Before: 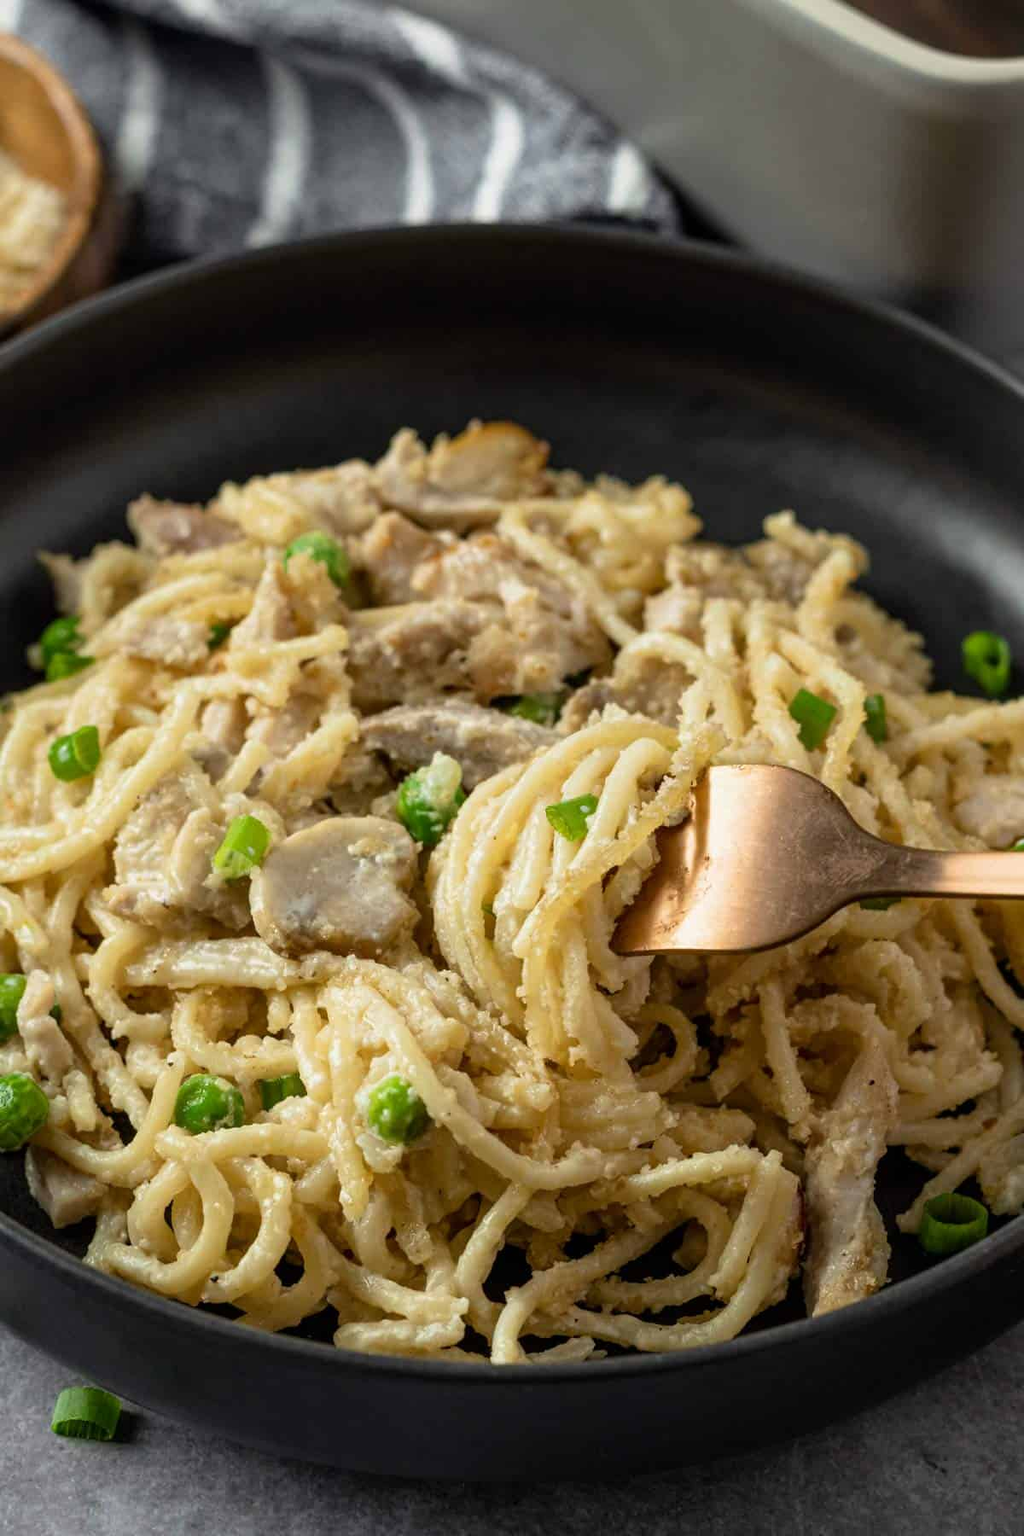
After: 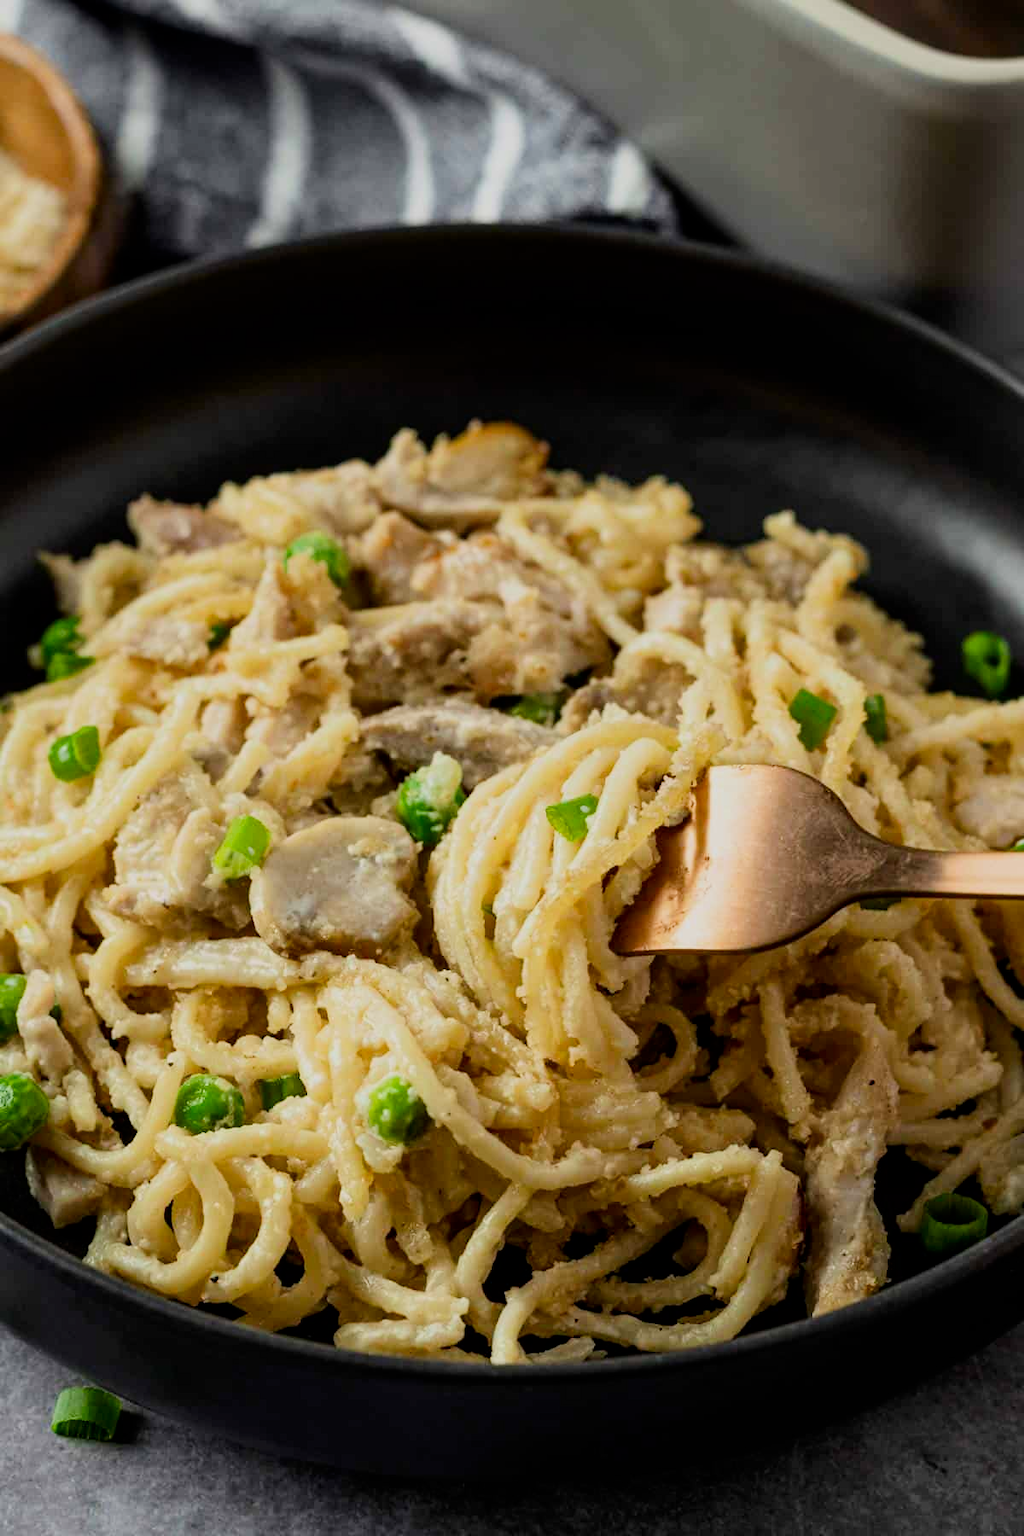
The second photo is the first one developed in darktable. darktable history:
contrast brightness saturation: contrast 0.13, brightness -0.05, saturation 0.16
filmic rgb: black relative exposure -7.65 EV, white relative exposure 4.56 EV, hardness 3.61
exposure: black level correction 0, exposure 0.2 EV, compensate exposure bias true, compensate highlight preservation false
